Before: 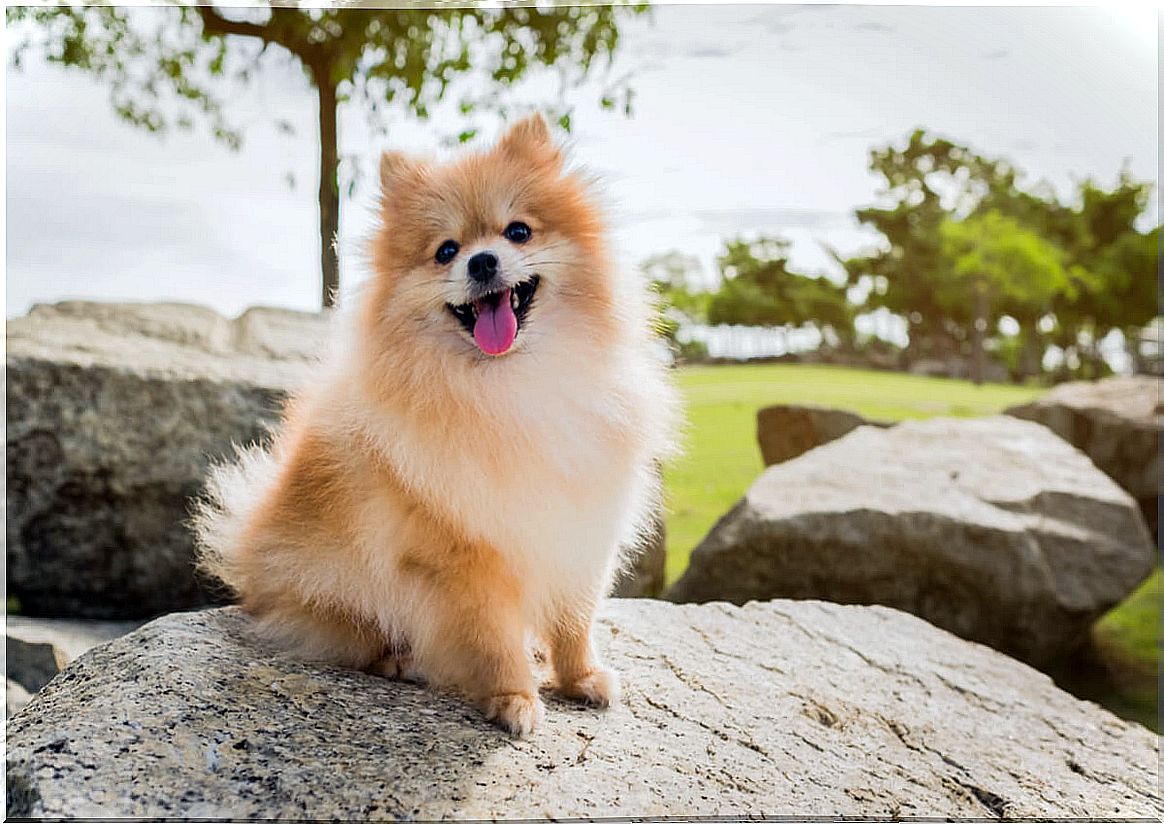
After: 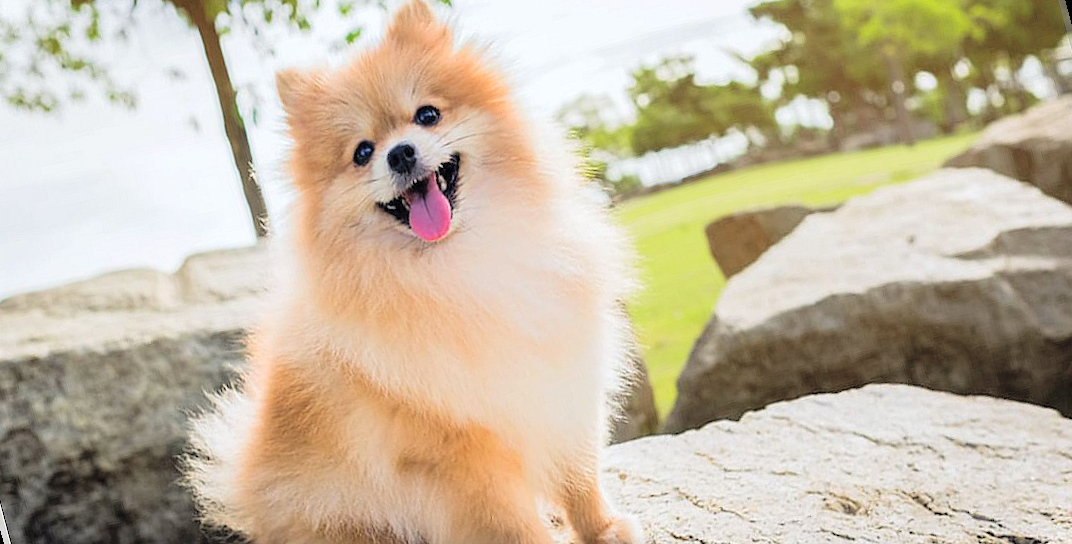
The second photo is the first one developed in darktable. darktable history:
contrast brightness saturation: brightness 0.28
rotate and perspective: rotation -14.8°, crop left 0.1, crop right 0.903, crop top 0.25, crop bottom 0.748
